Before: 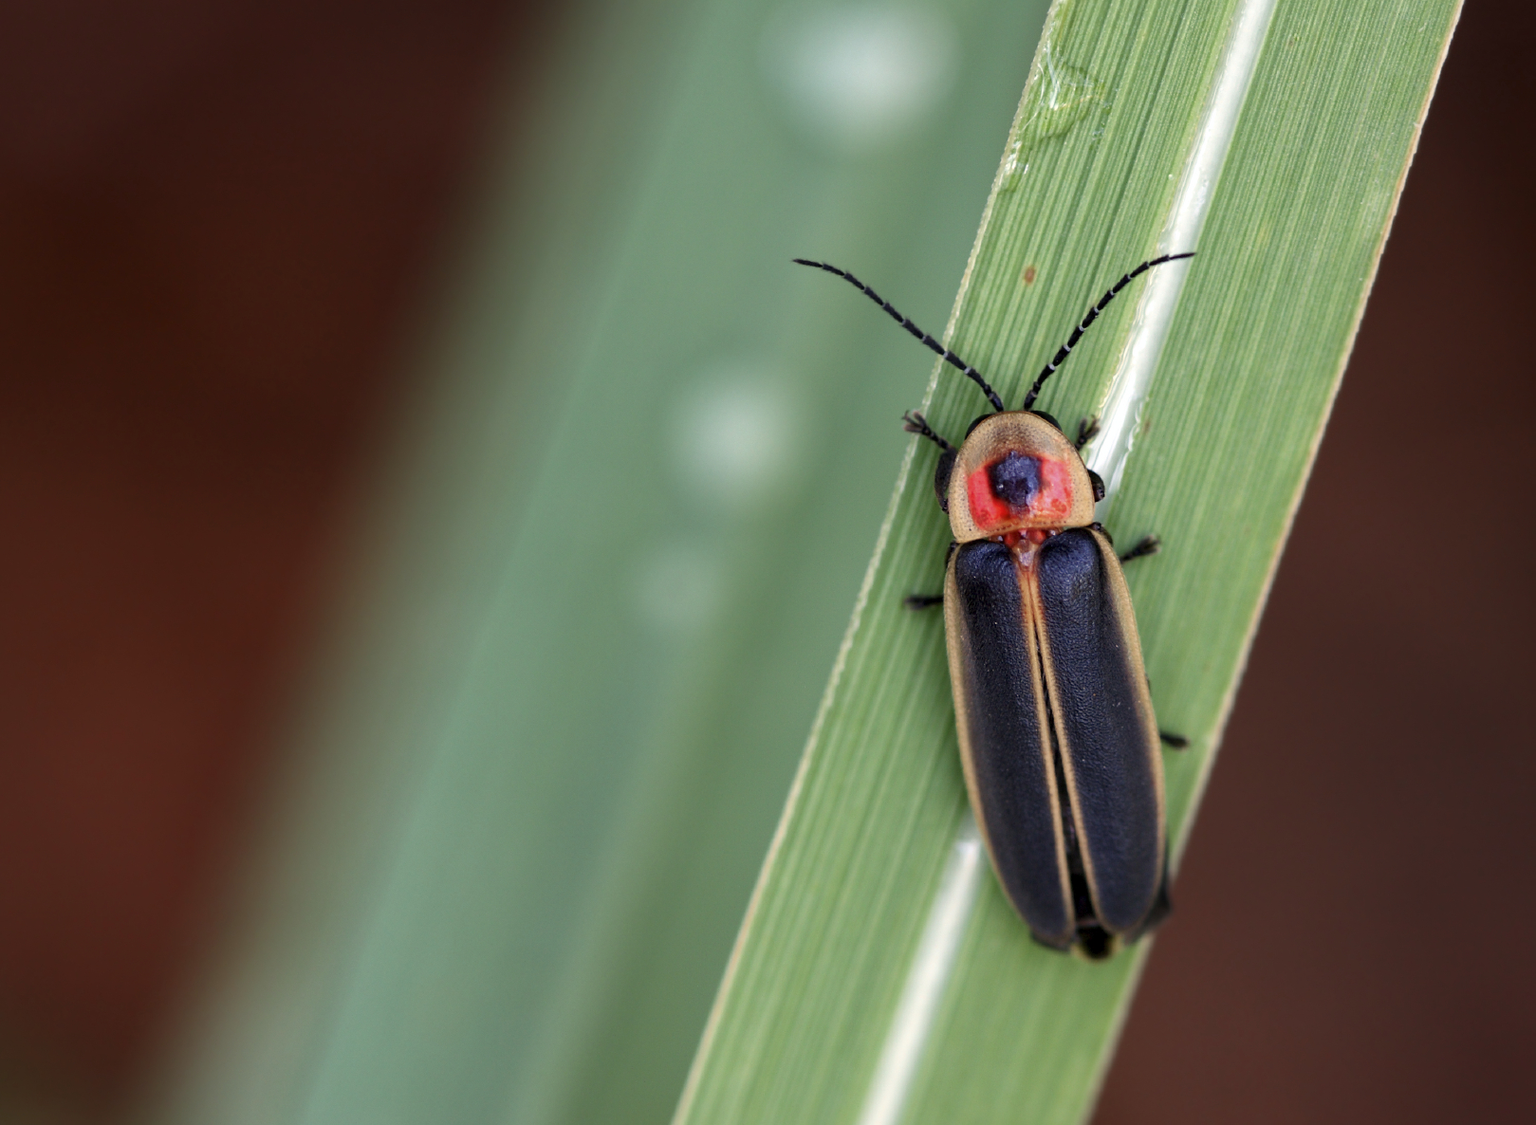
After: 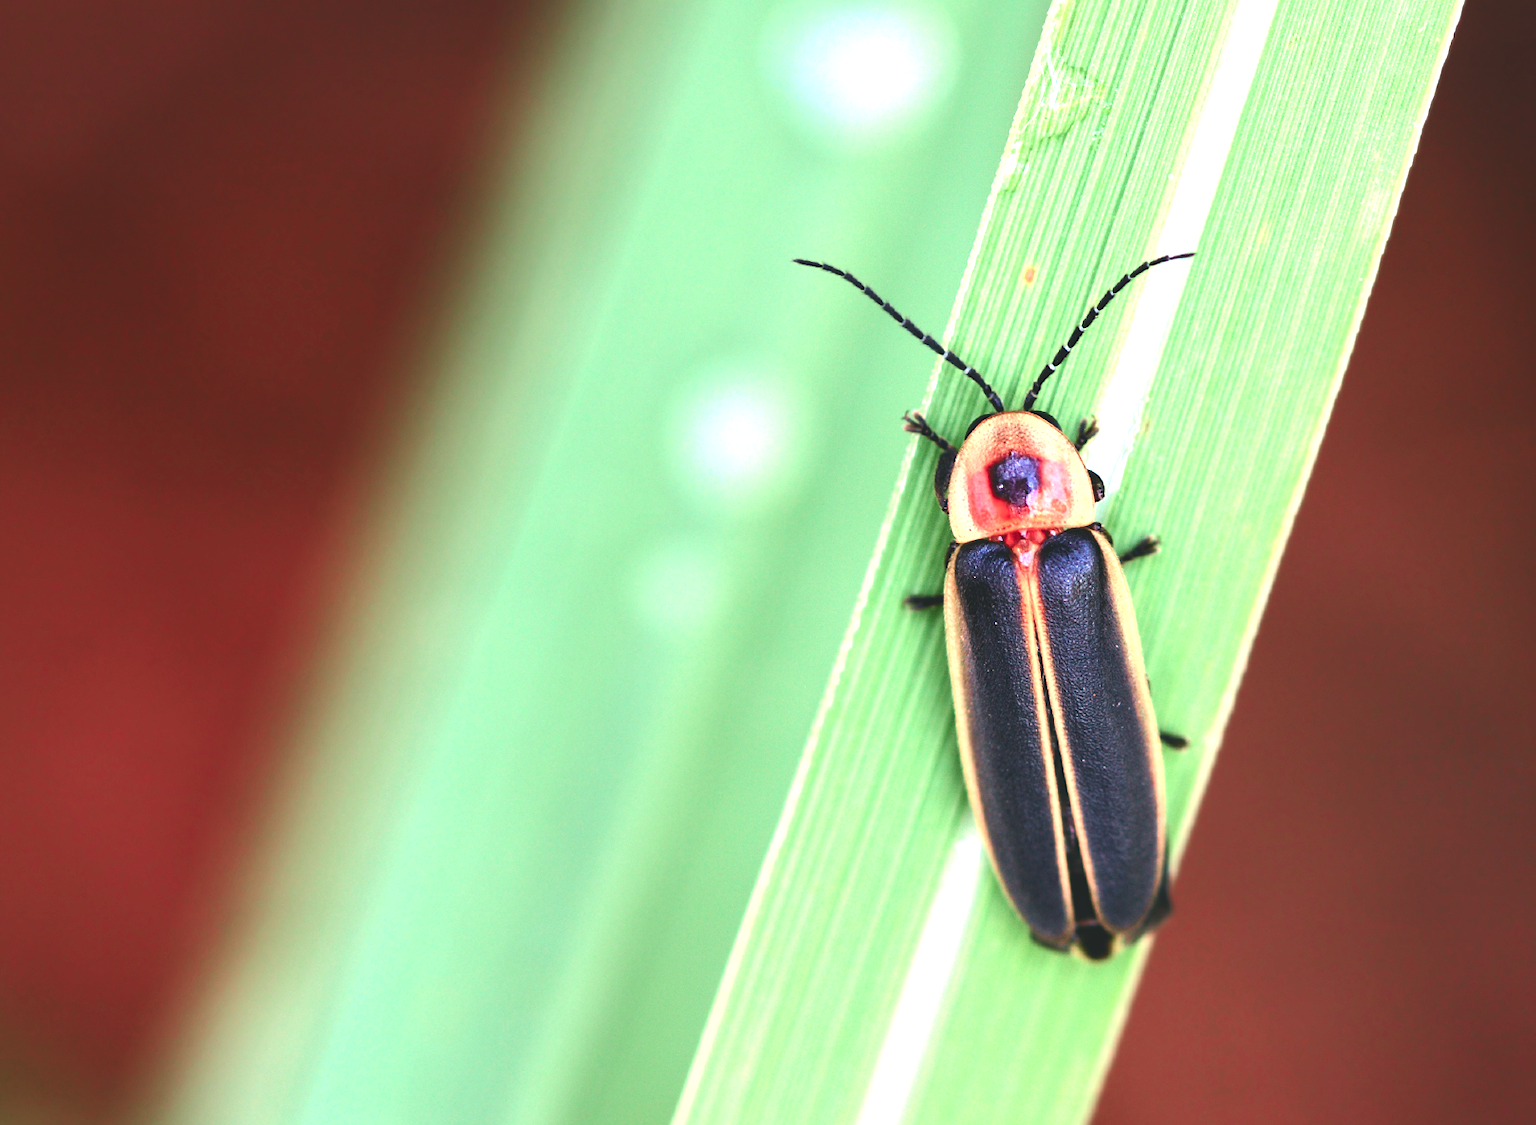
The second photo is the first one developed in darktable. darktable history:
exposure: black level correction -0.023, exposure -0.039 EV, compensate highlight preservation false
levels: levels [0, 0.352, 0.703]
tone curve: curves: ch0 [(0, 0) (0.128, 0.068) (0.292, 0.274) (0.453, 0.507) (0.653, 0.717) (0.785, 0.817) (0.995, 0.917)]; ch1 [(0, 0) (0.384, 0.365) (0.463, 0.447) (0.486, 0.474) (0.503, 0.497) (0.52, 0.525) (0.559, 0.591) (0.583, 0.623) (0.672, 0.699) (0.766, 0.773) (1, 1)]; ch2 [(0, 0) (0.374, 0.344) (0.446, 0.443) (0.501, 0.5) (0.527, 0.549) (0.565, 0.582) (0.624, 0.632) (1, 1)], color space Lab, independent channels, preserve colors none
